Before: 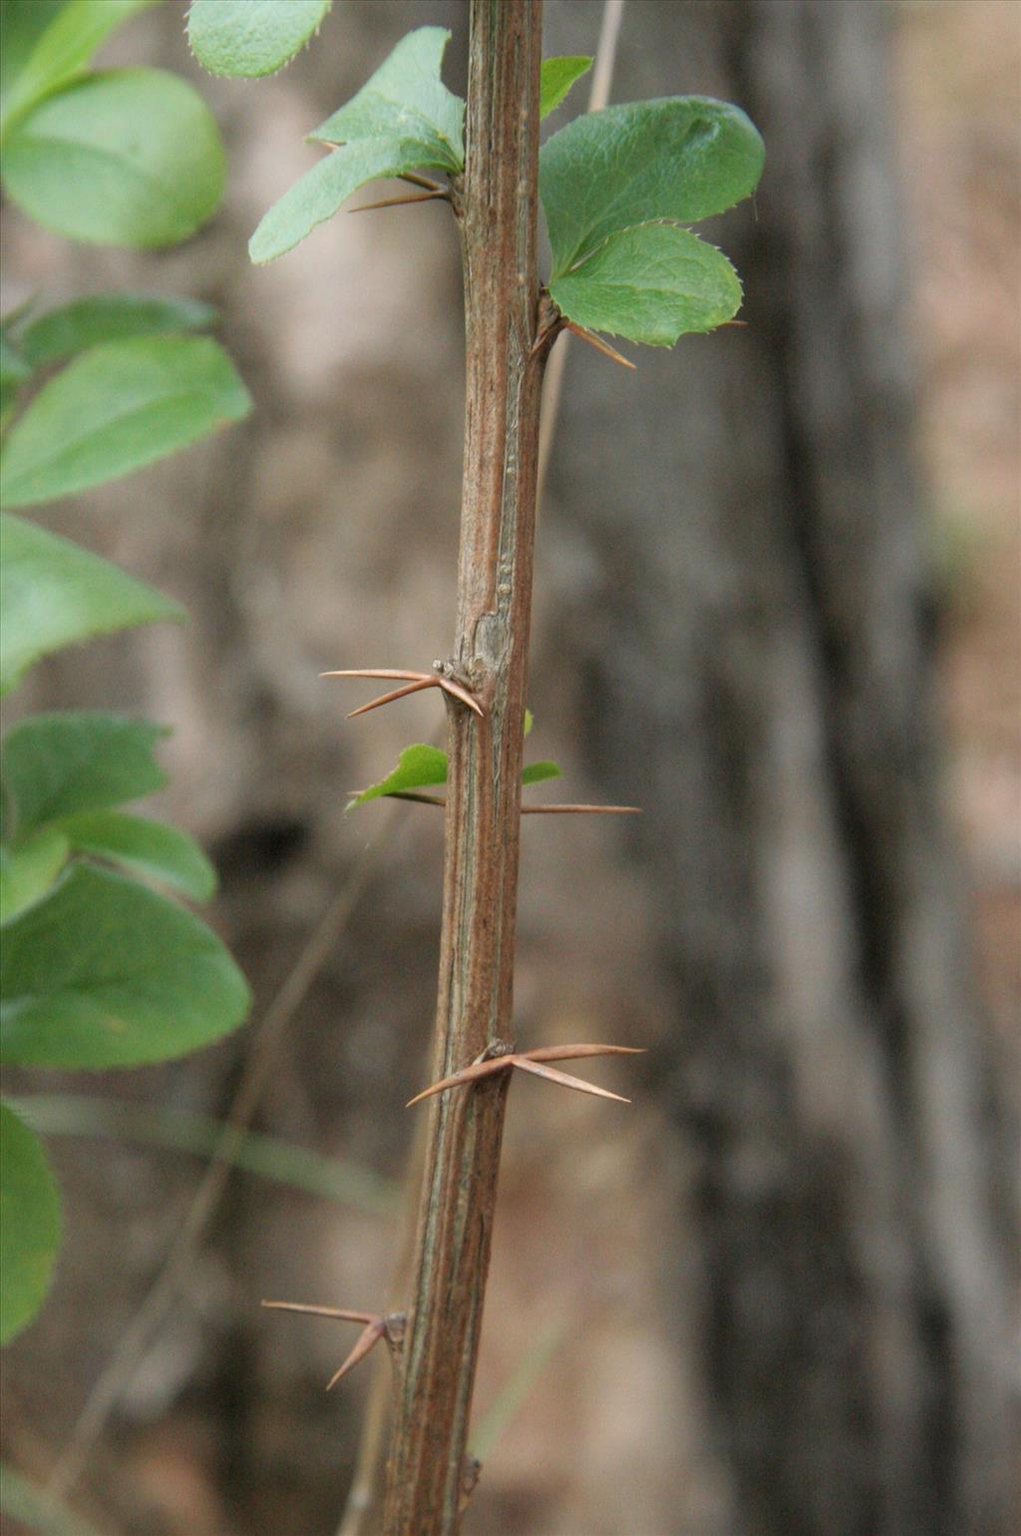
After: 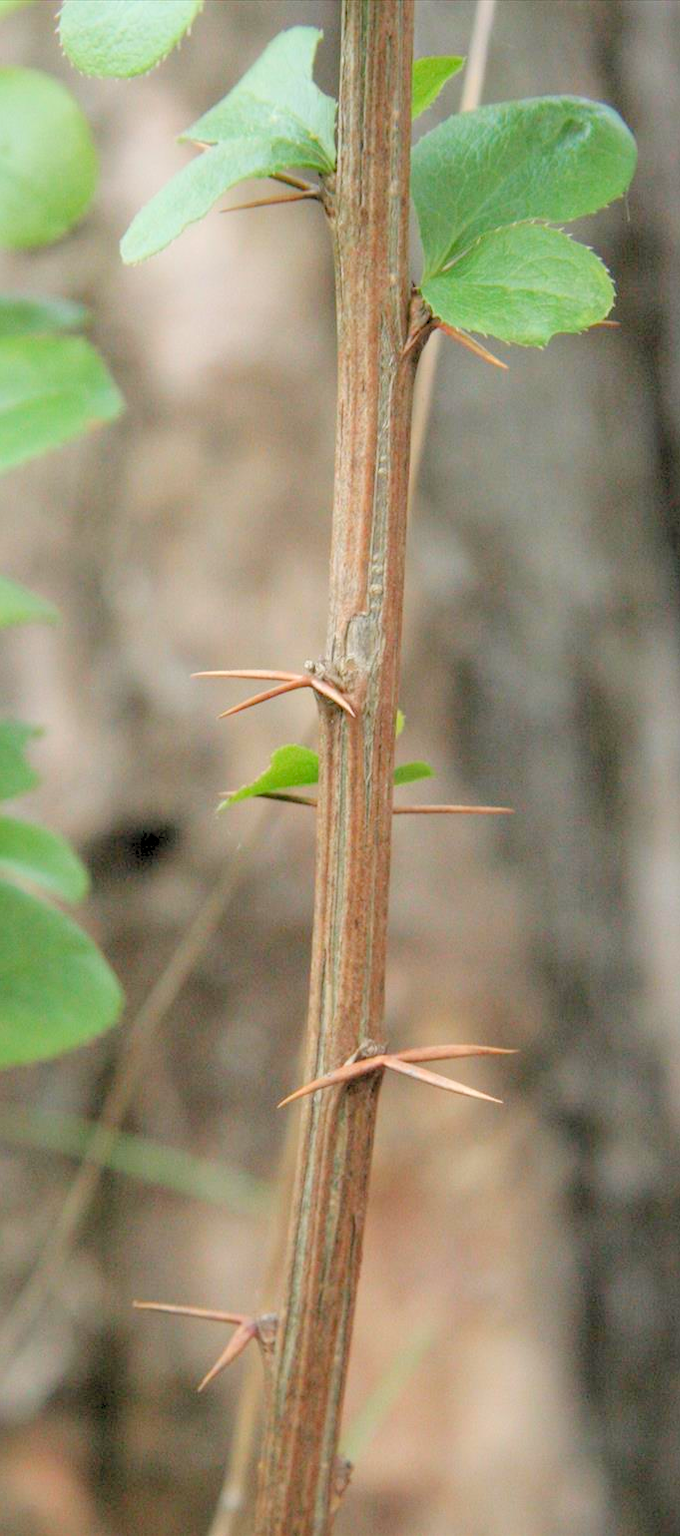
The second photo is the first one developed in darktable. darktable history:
crop and rotate: left 12.673%, right 20.66%
levels: levels [0.072, 0.414, 0.976]
